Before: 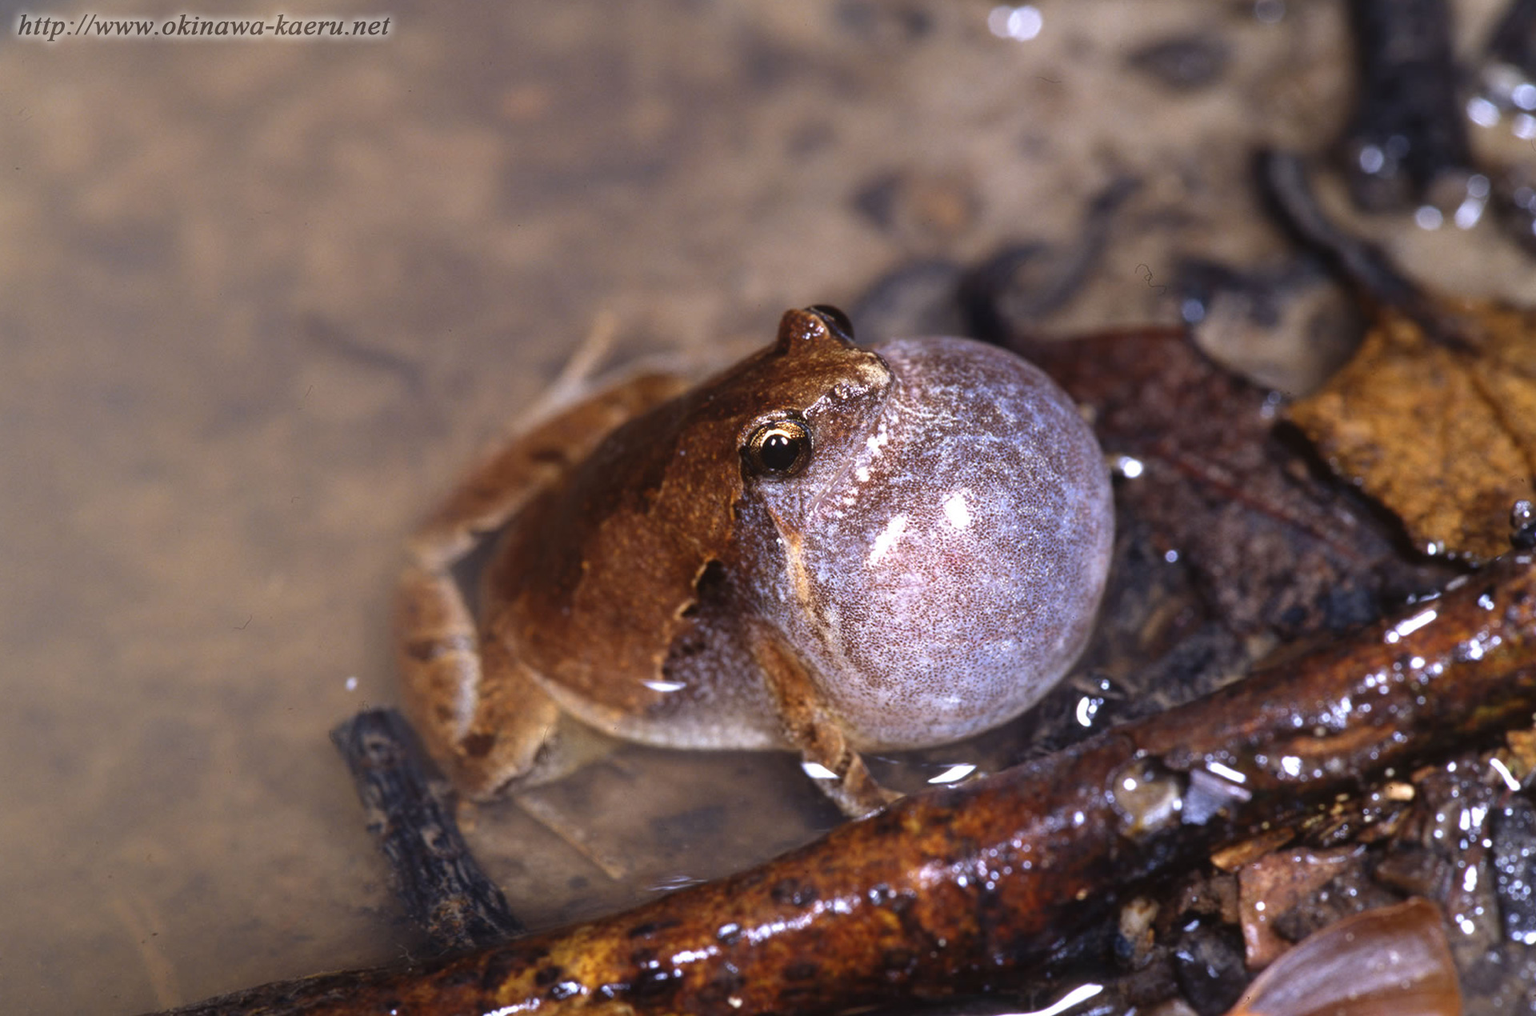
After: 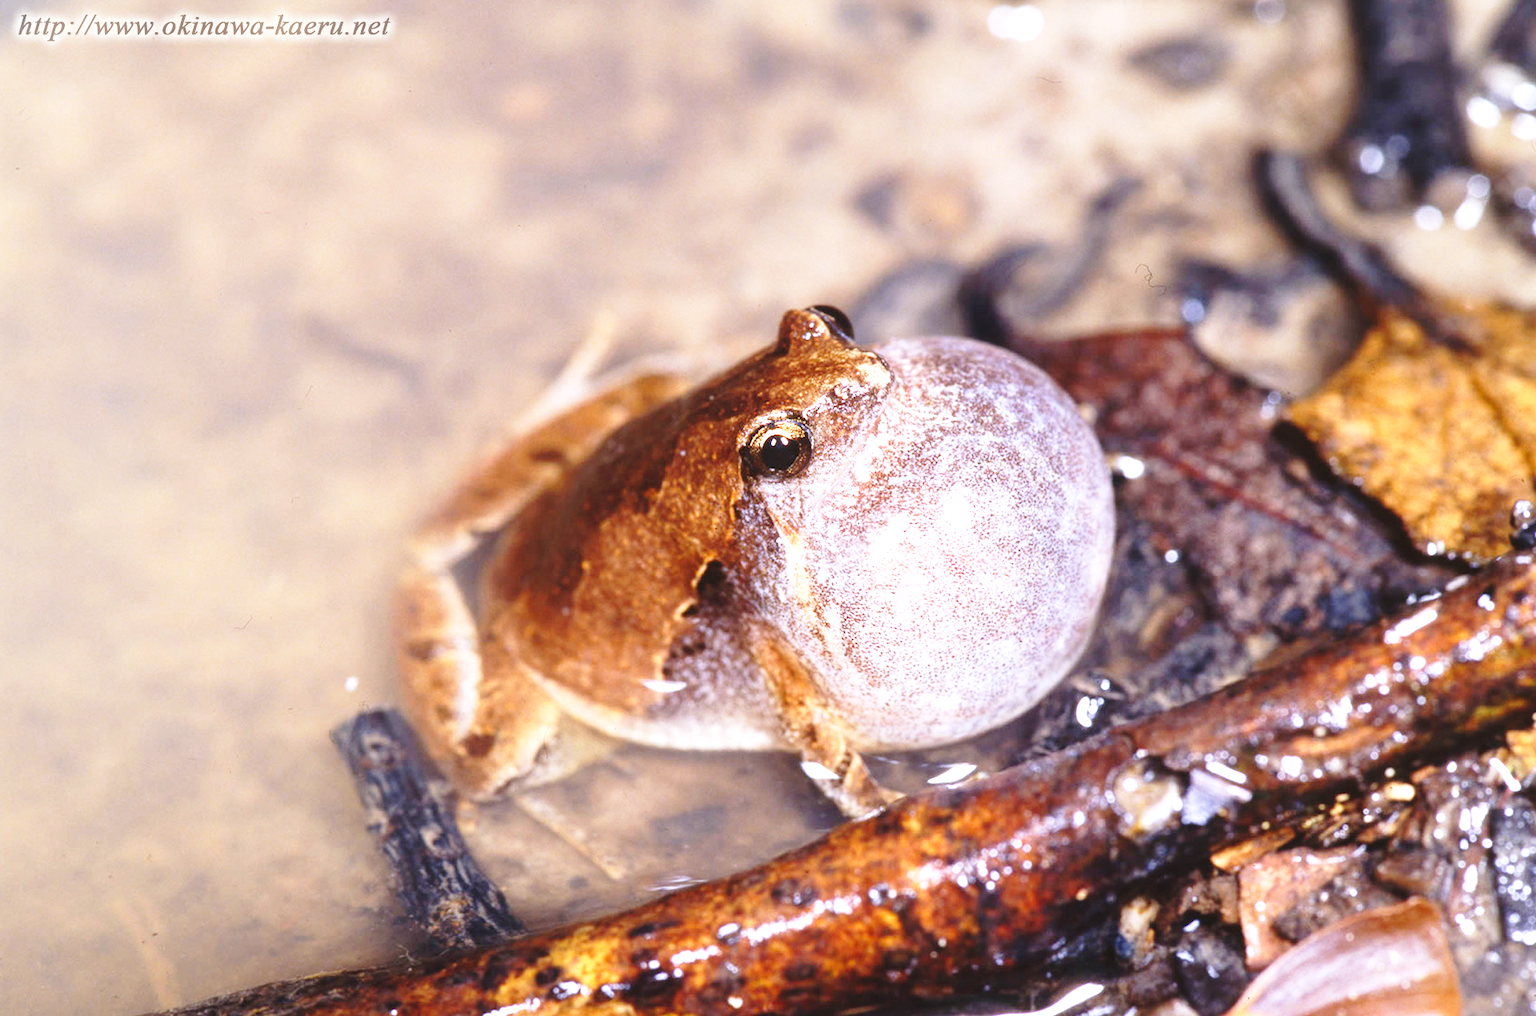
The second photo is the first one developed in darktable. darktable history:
base curve: curves: ch0 [(0, 0) (0.028, 0.03) (0.121, 0.232) (0.46, 0.748) (0.859, 0.968) (1, 1)], preserve colors none
exposure: black level correction 0, exposure 1.1 EV, compensate exposure bias true, compensate highlight preservation false
